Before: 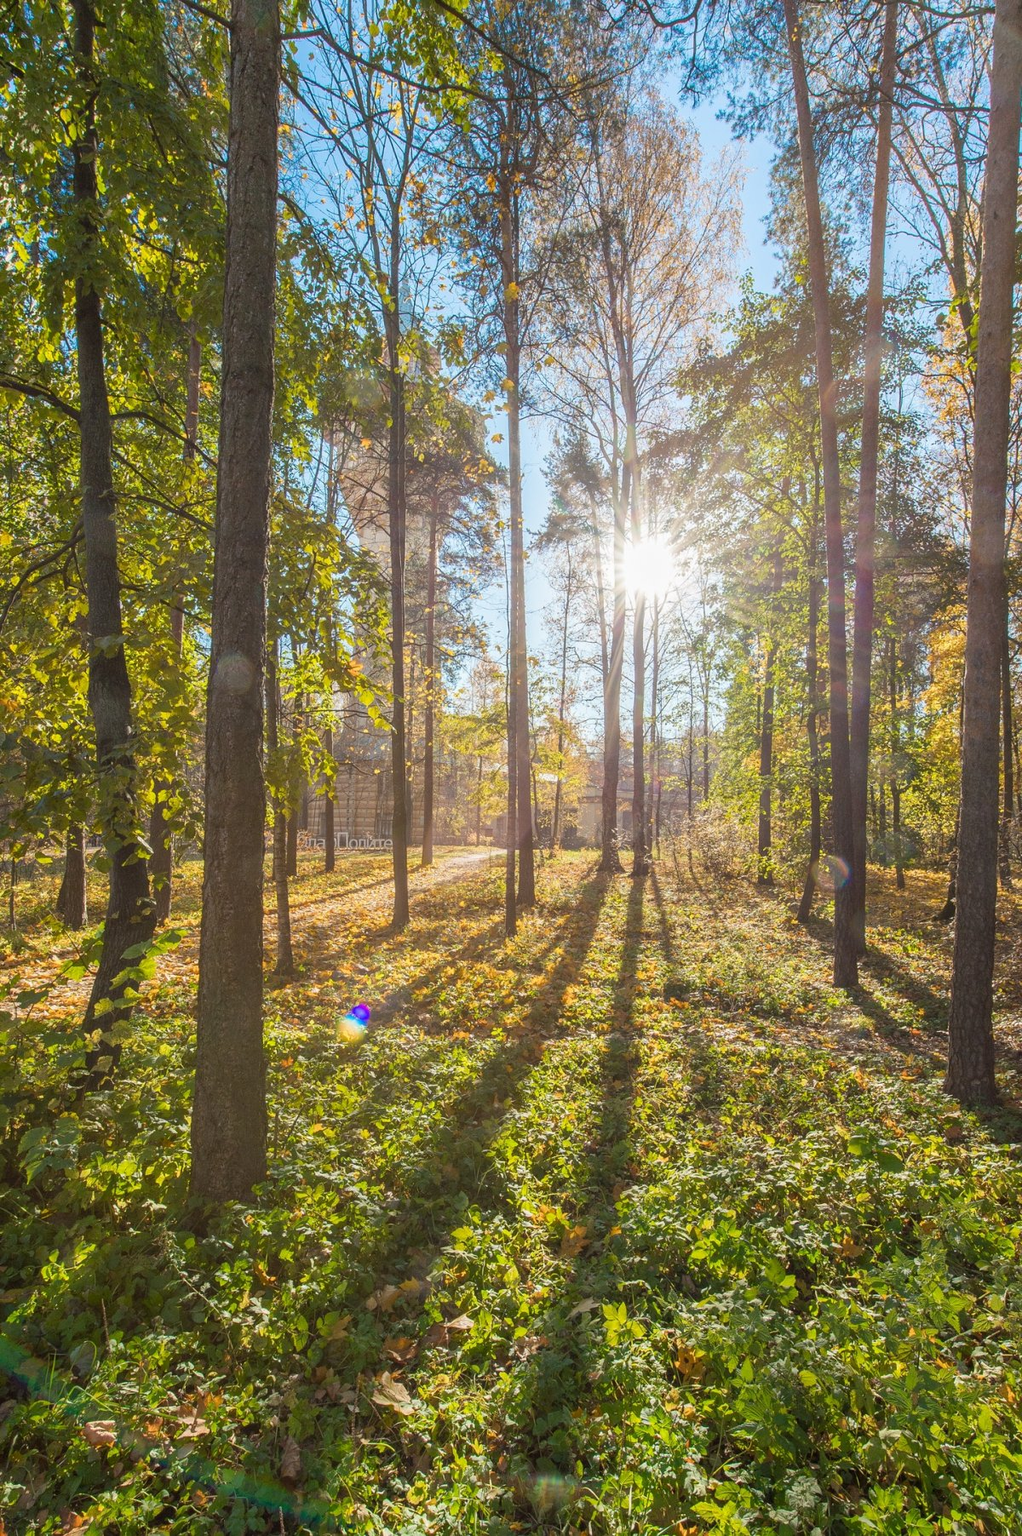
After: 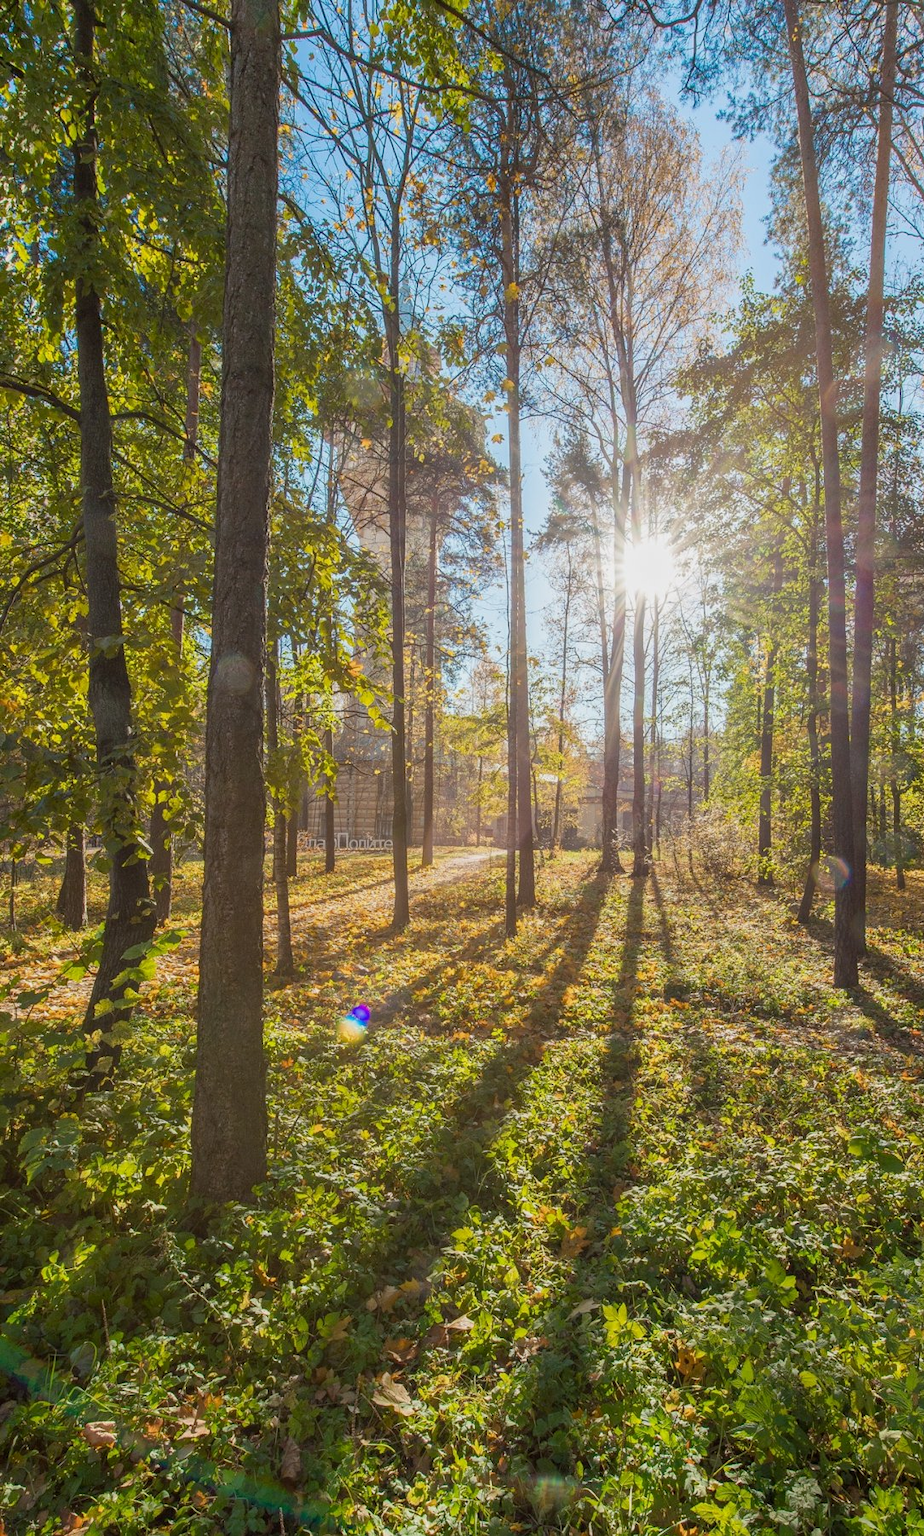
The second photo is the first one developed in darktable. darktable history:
crop: right 9.509%, bottom 0.031%
exposure: black level correction 0.001, exposure -0.2 EV, compensate highlight preservation false
